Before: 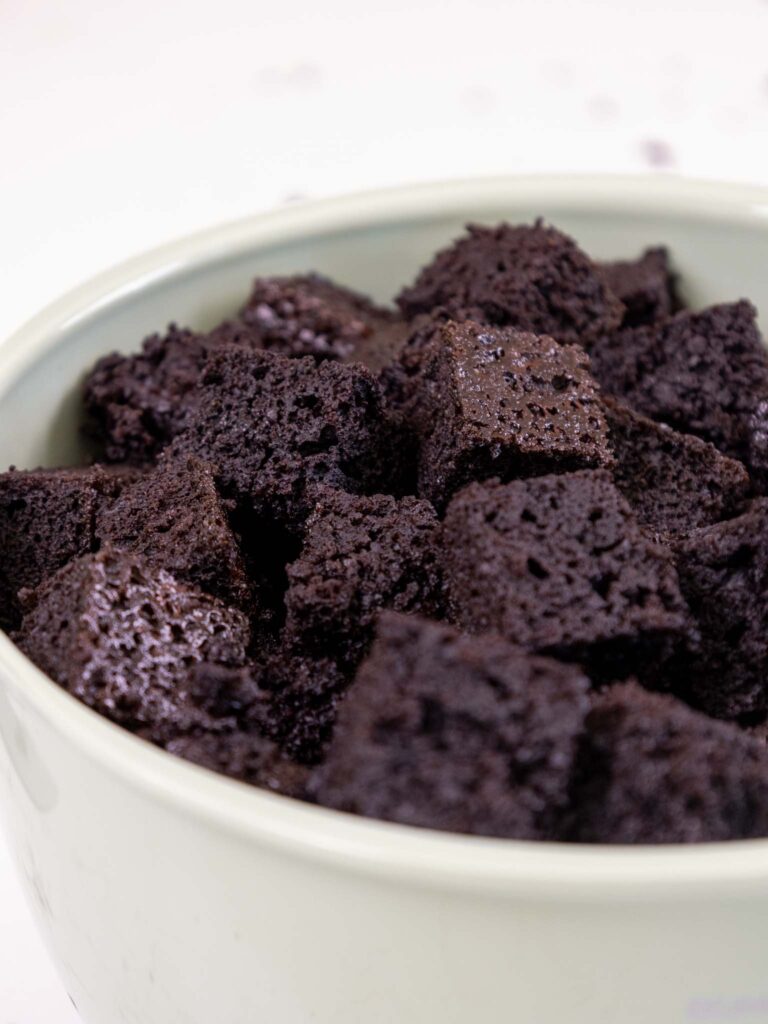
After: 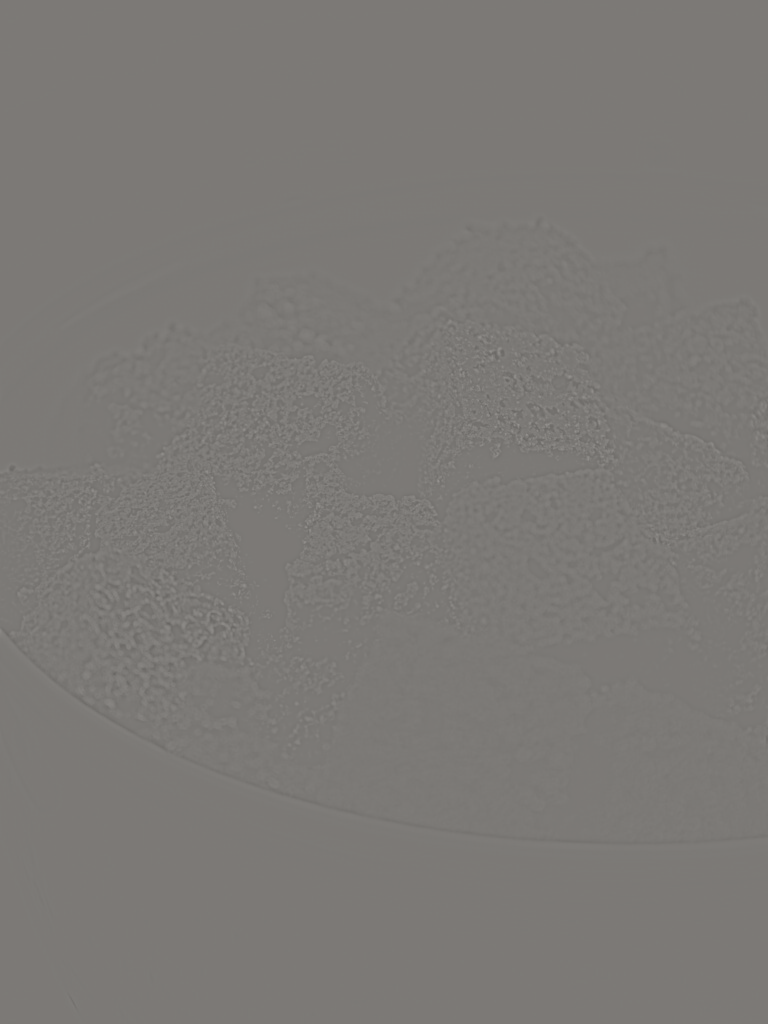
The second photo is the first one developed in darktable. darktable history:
tone curve: curves: ch0 [(0, 0.021) (0.059, 0.053) (0.197, 0.191) (0.32, 0.311) (0.495, 0.505) (0.725, 0.731) (0.89, 0.919) (1, 1)]; ch1 [(0, 0) (0.094, 0.081) (0.285, 0.299) (0.401, 0.424) (0.453, 0.439) (0.495, 0.496) (0.54, 0.55) (0.615, 0.637) (0.657, 0.683) (1, 1)]; ch2 [(0, 0) (0.257, 0.217) (0.43, 0.421) (0.498, 0.507) (0.547, 0.539) (0.595, 0.56) (0.644, 0.599) (1, 1)], color space Lab, independent channels, preserve colors none
contrast brightness saturation: contrast -0.26, saturation -0.43
highpass: sharpness 5.84%, contrast boost 8.44%
